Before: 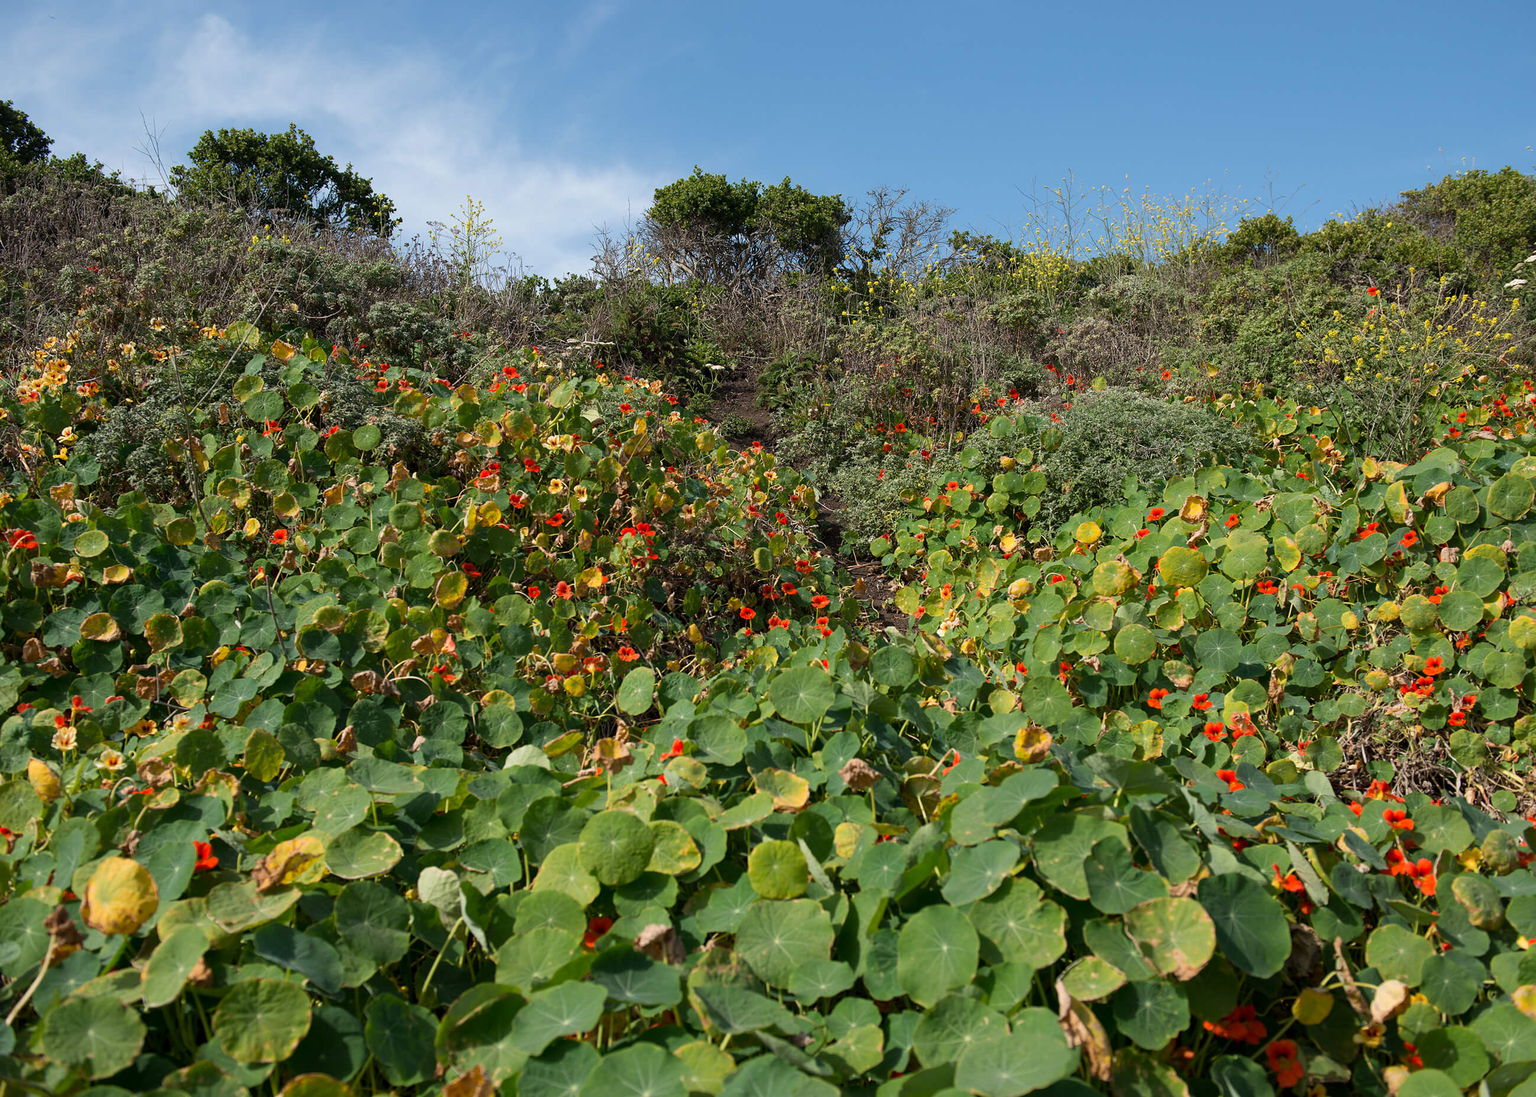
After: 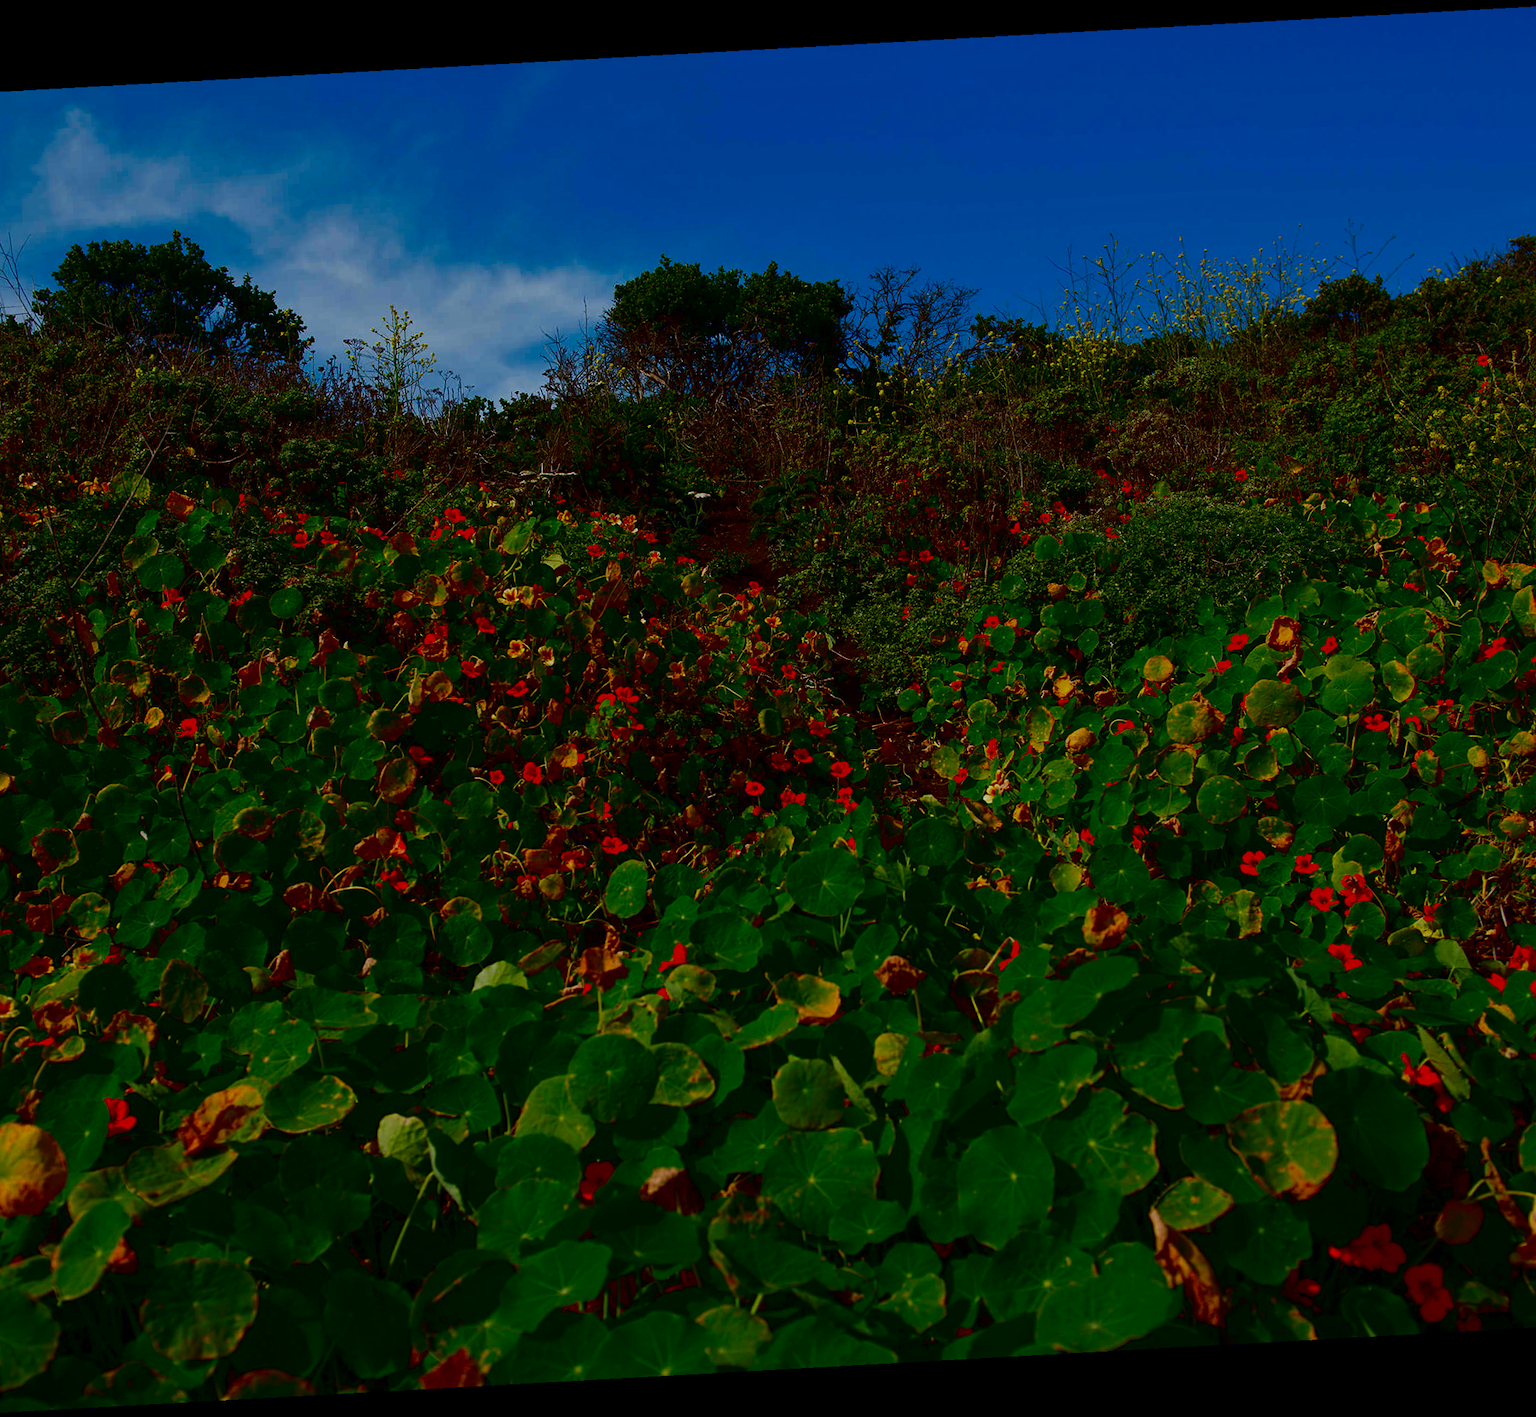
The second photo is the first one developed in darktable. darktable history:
color balance rgb: contrast -10%
crop and rotate: left 9.597%, right 10.195%
tone equalizer: on, module defaults
exposure: black level correction 0.001, compensate highlight preservation false
contrast brightness saturation: brightness -1, saturation 1
local contrast: mode bilateral grid, contrast 20, coarseness 50, detail 120%, midtone range 0.2
rotate and perspective: rotation -3.18°, automatic cropping off
